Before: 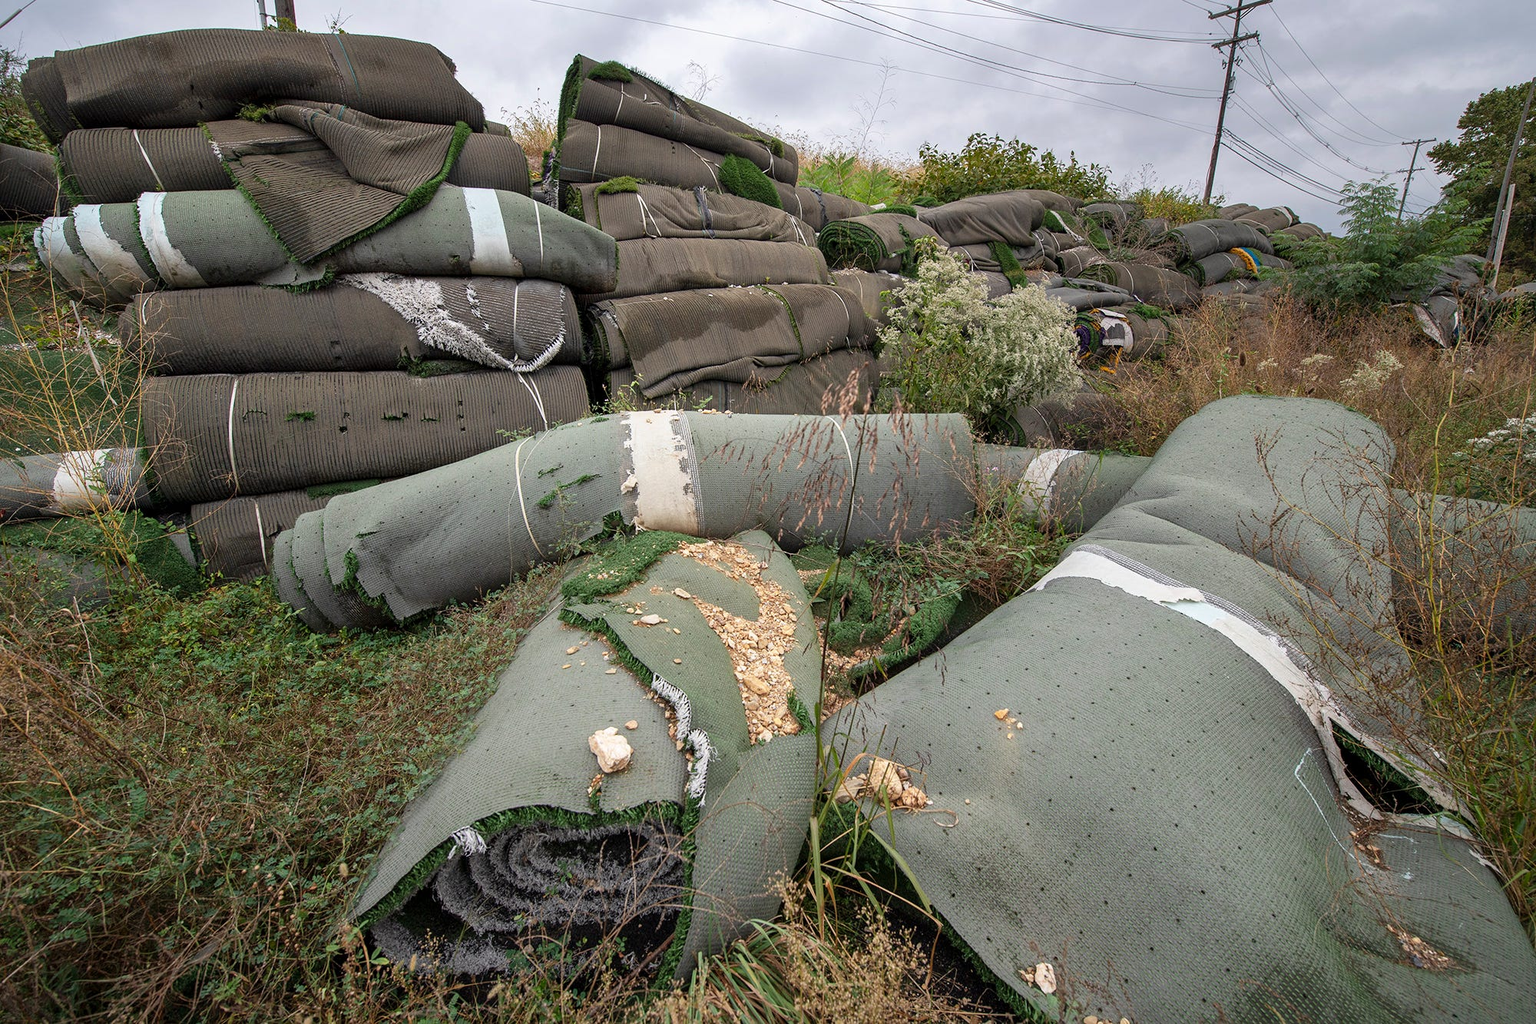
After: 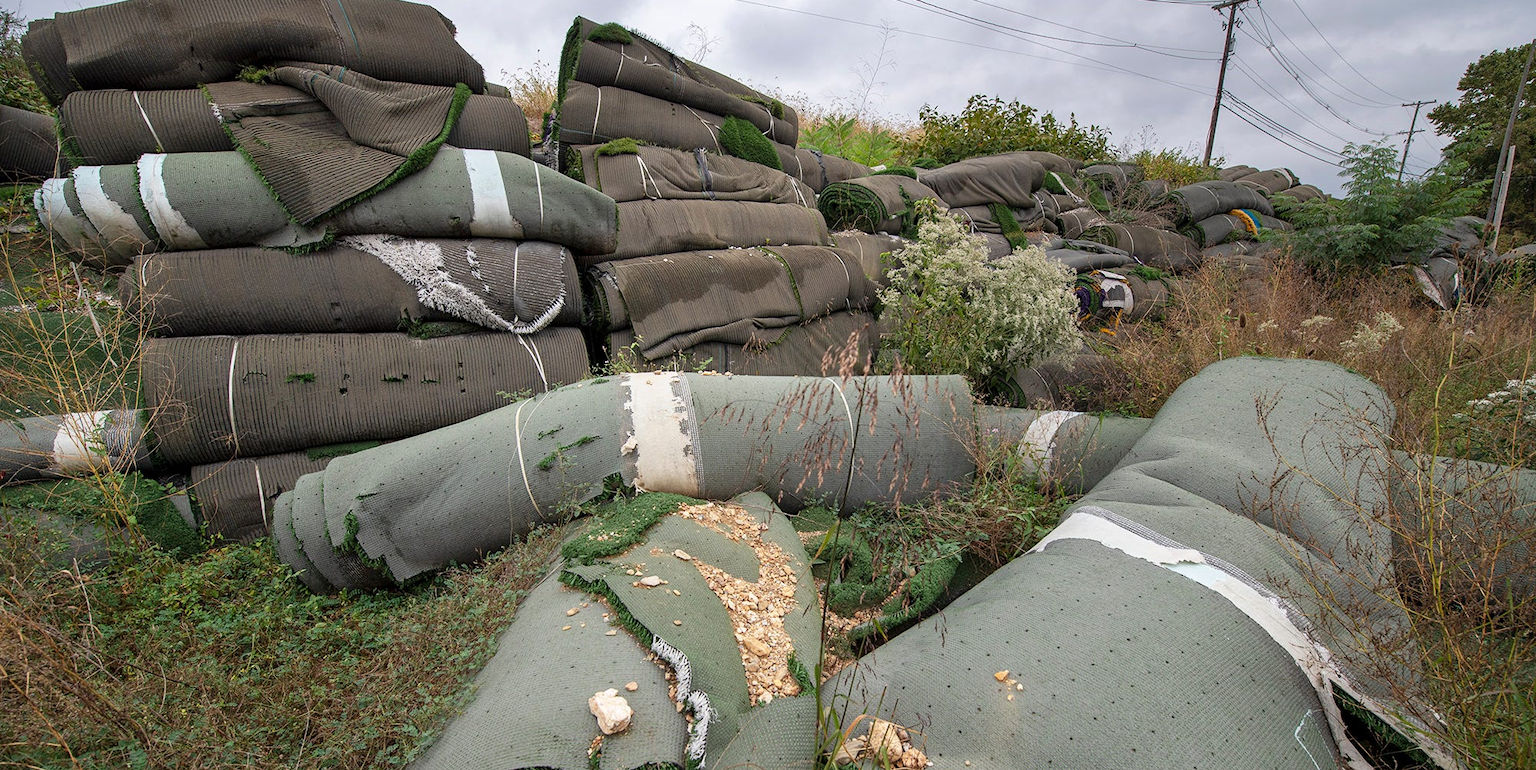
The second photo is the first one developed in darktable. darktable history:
crop: top 3.82%, bottom 20.878%
